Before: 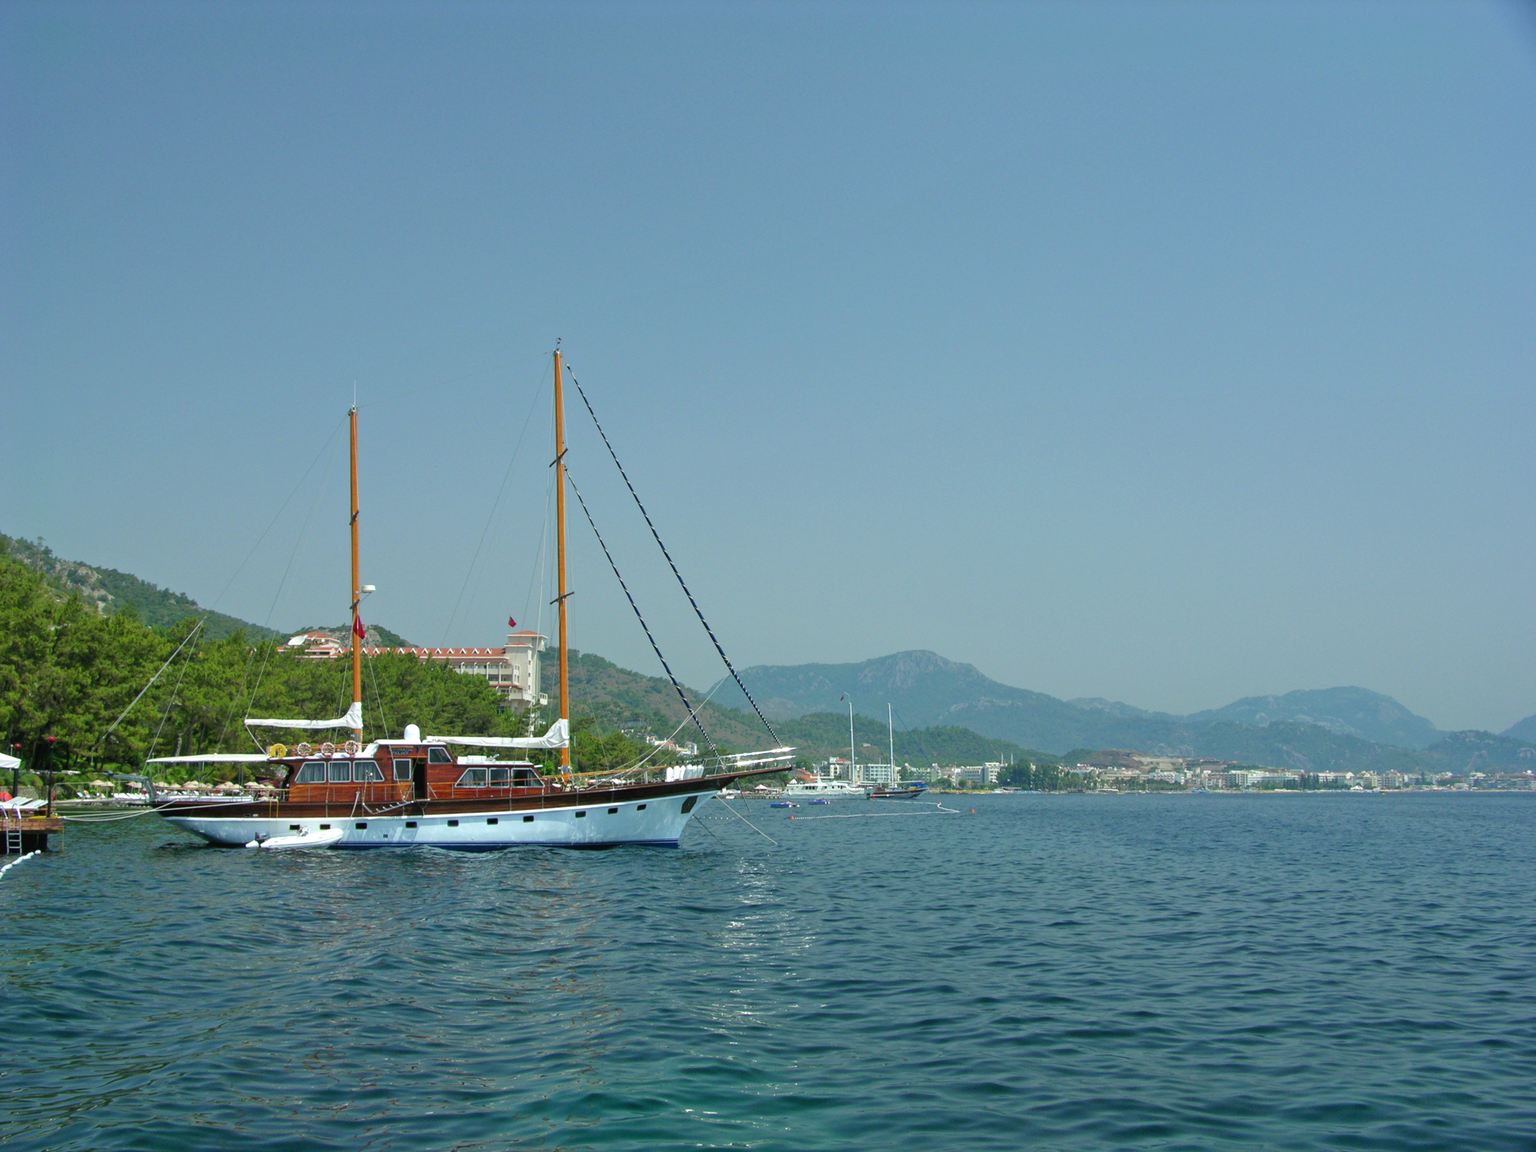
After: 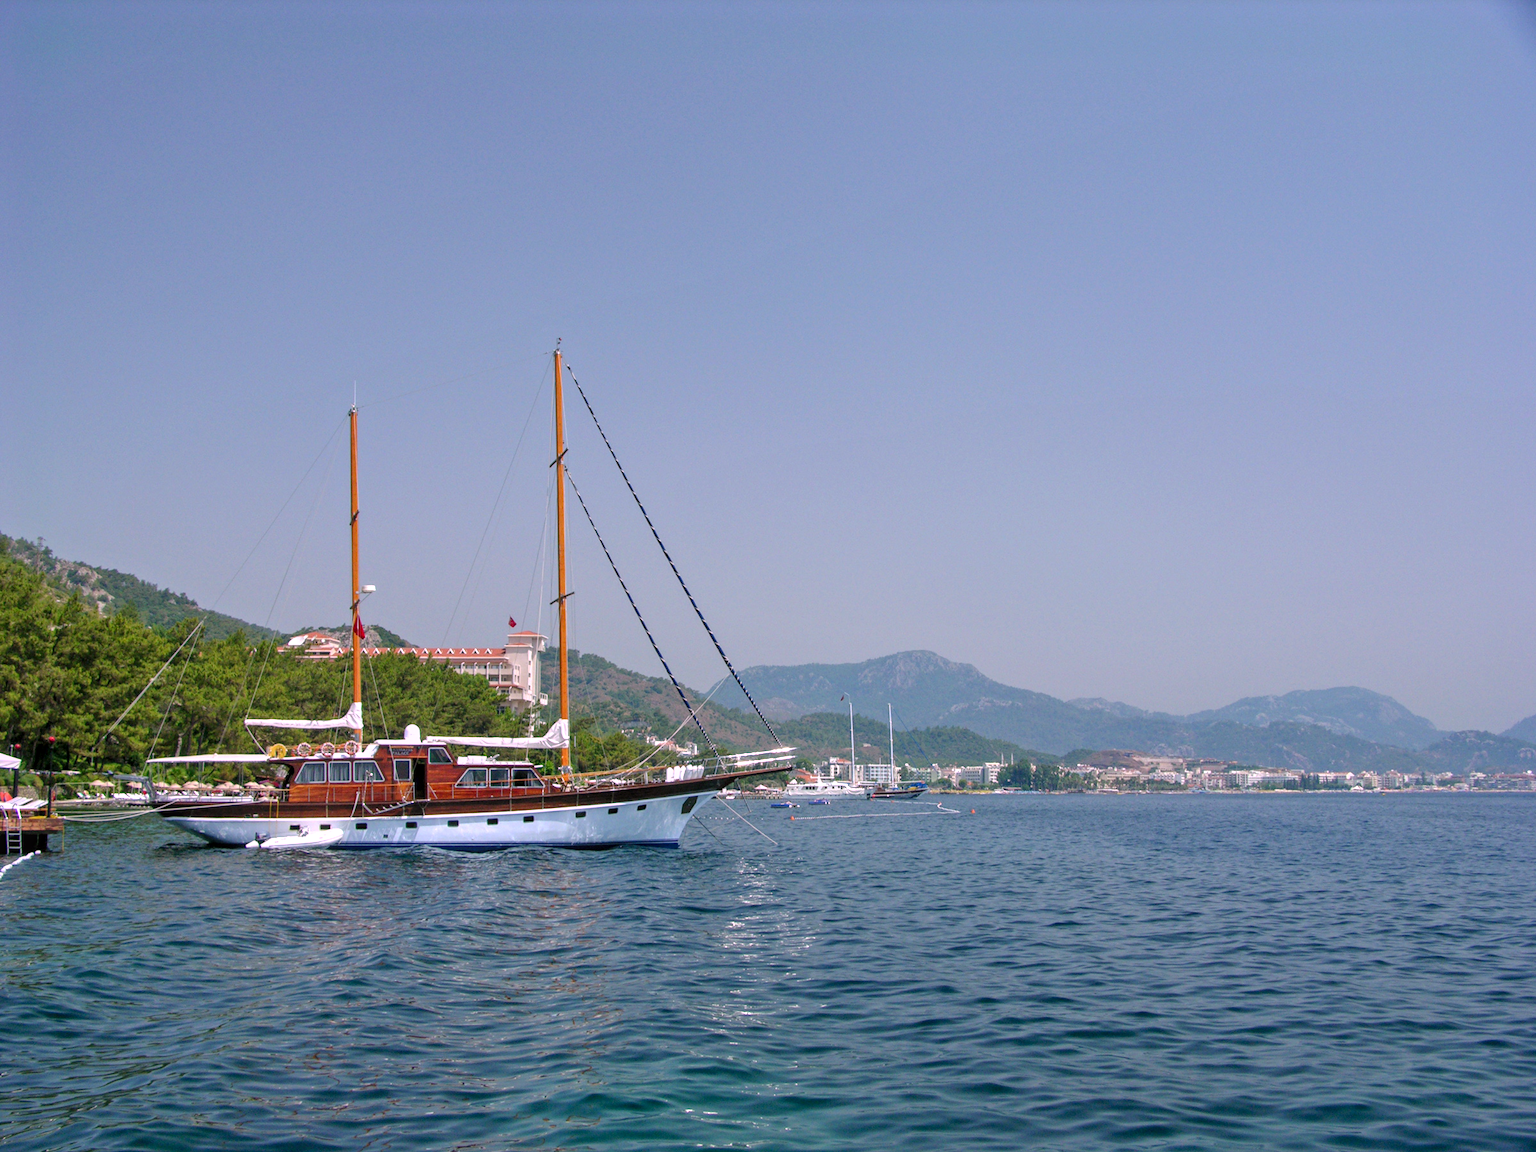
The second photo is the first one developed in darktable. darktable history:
white balance: red 1.188, blue 1.11
local contrast: on, module defaults
tone curve: curves: ch0 [(0, 0) (0.003, 0.013) (0.011, 0.018) (0.025, 0.027) (0.044, 0.045) (0.069, 0.068) (0.1, 0.096) (0.136, 0.13) (0.177, 0.168) (0.224, 0.217) (0.277, 0.277) (0.335, 0.338) (0.399, 0.401) (0.468, 0.473) (0.543, 0.544) (0.623, 0.621) (0.709, 0.7) (0.801, 0.781) (0.898, 0.869) (1, 1)], preserve colors none
